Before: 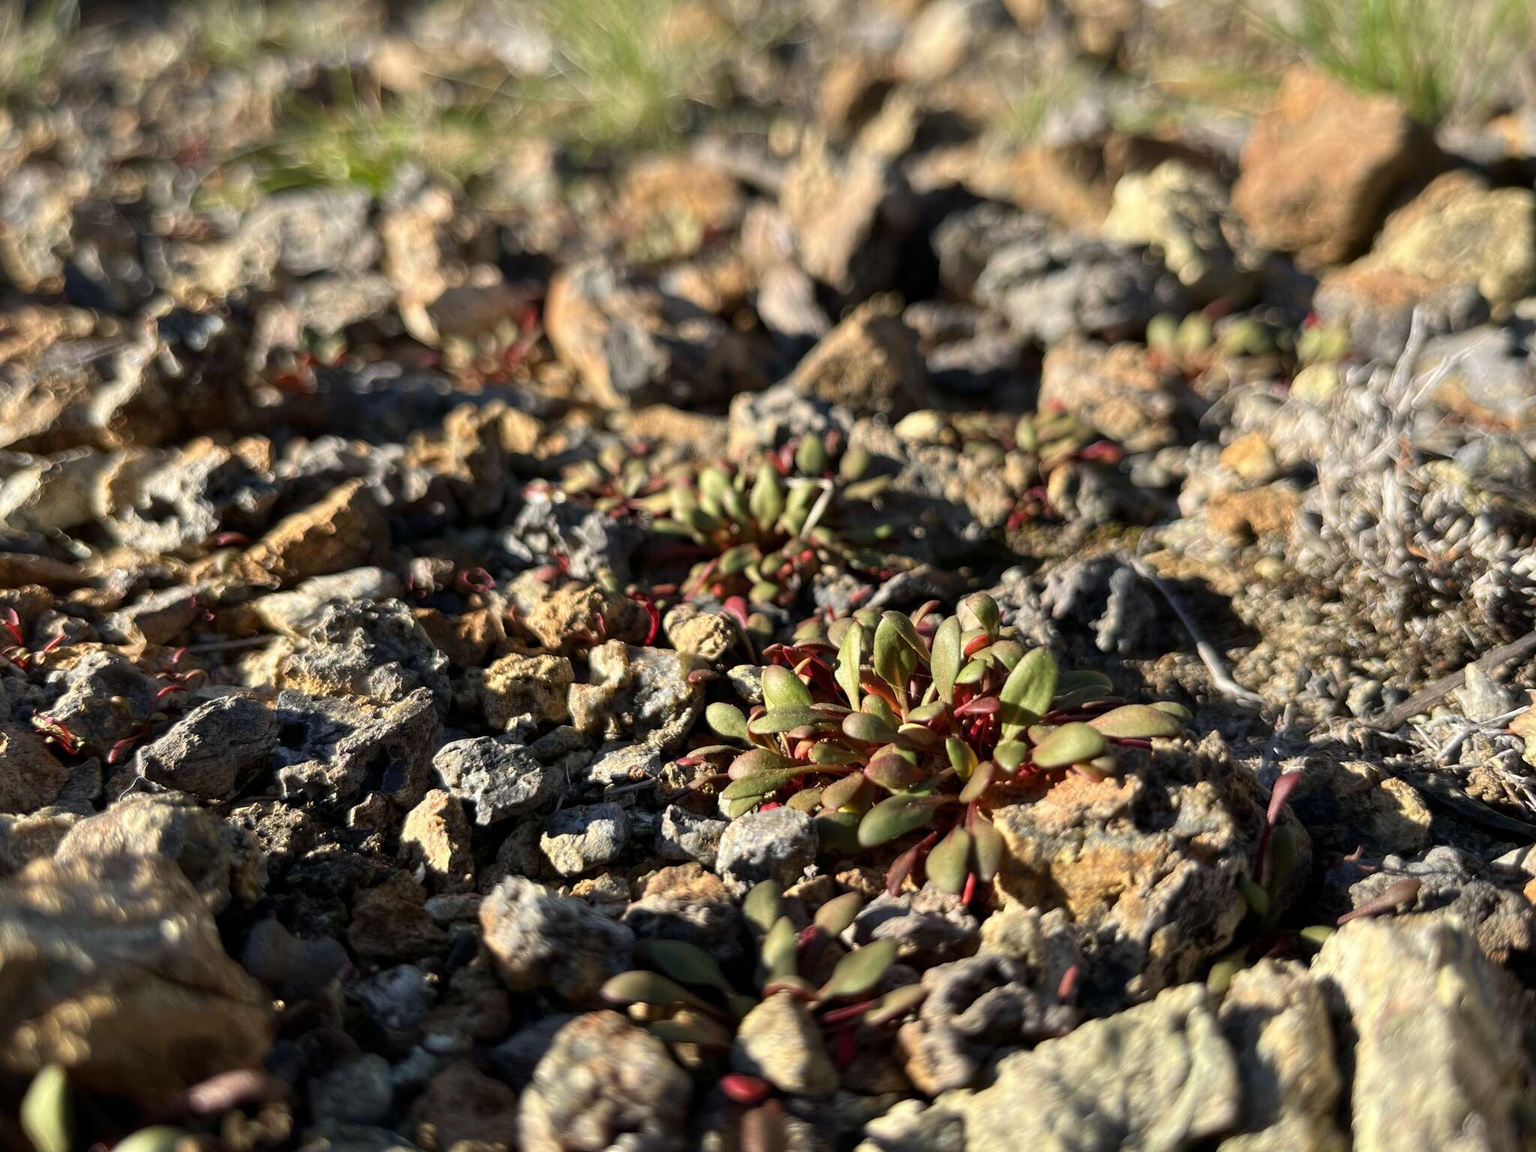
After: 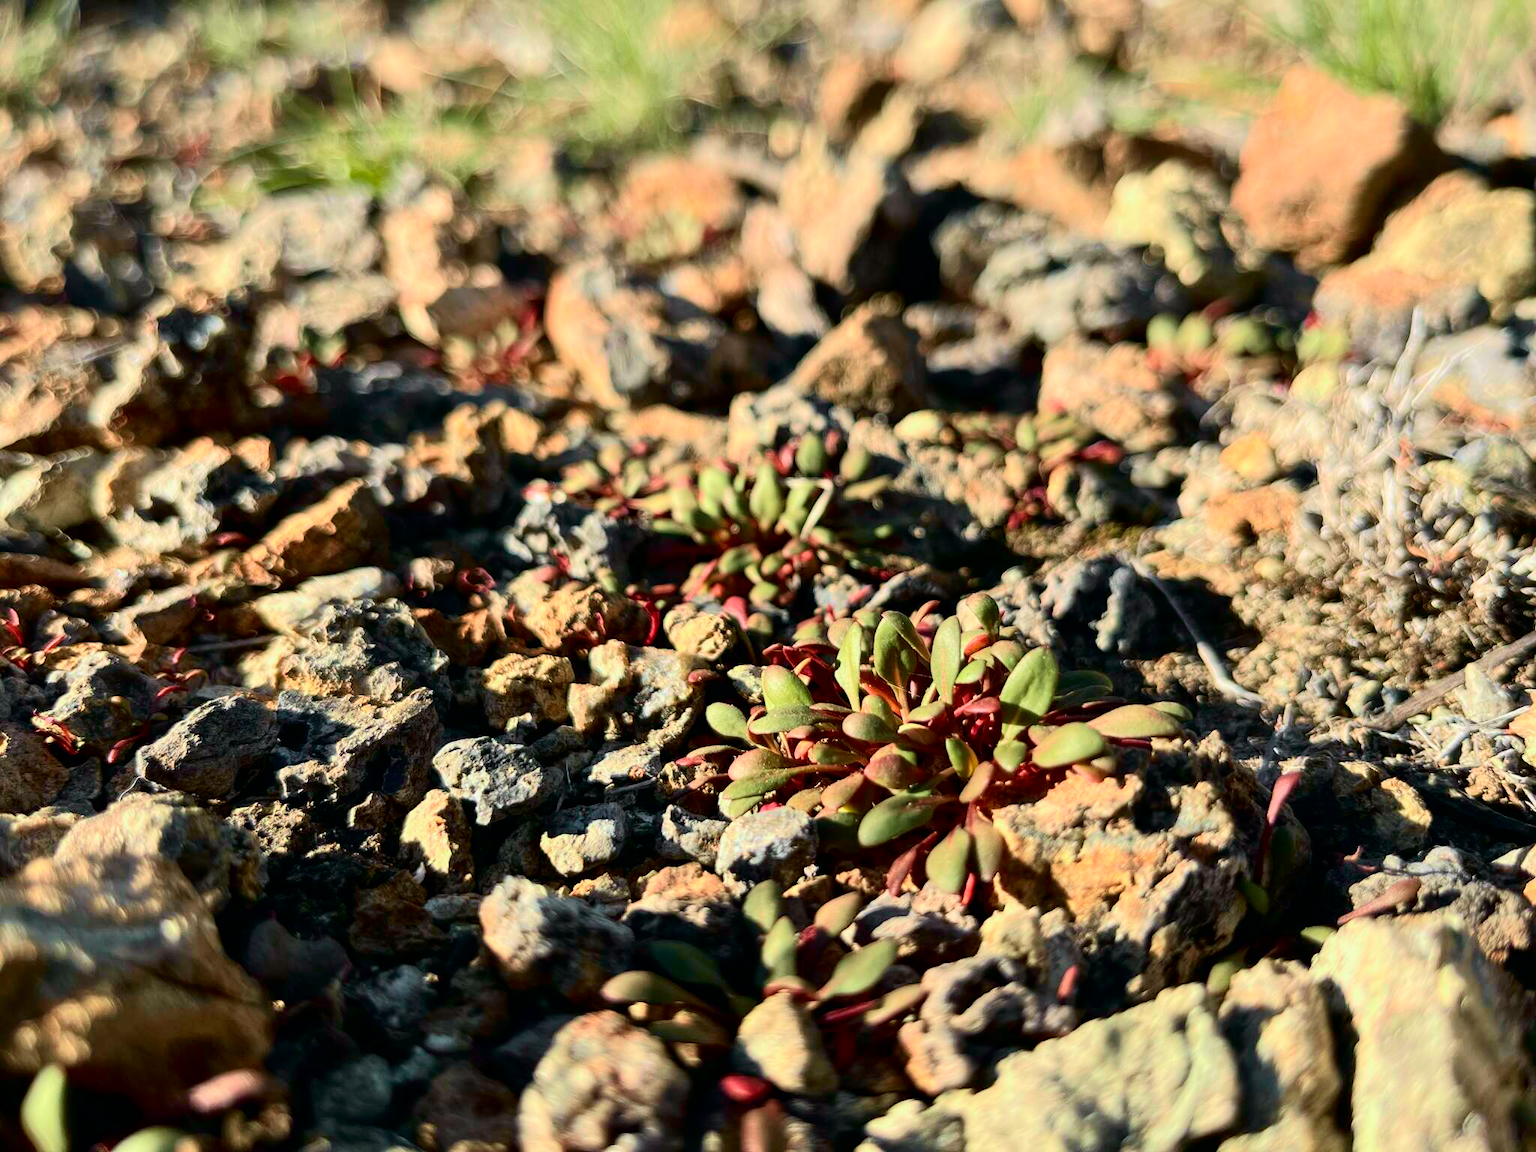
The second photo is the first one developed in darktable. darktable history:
tone curve: curves: ch0 [(0, 0) (0.037, 0.011) (0.135, 0.093) (0.266, 0.281) (0.461, 0.555) (0.581, 0.716) (0.675, 0.793) (0.767, 0.849) (0.91, 0.924) (1, 0.979)]; ch1 [(0, 0) (0.292, 0.278) (0.431, 0.418) (0.493, 0.479) (0.506, 0.5) (0.532, 0.537) (0.562, 0.581) (0.641, 0.663) (0.754, 0.76) (1, 1)]; ch2 [(0, 0) (0.294, 0.3) (0.361, 0.372) (0.429, 0.445) (0.478, 0.486) (0.502, 0.498) (0.518, 0.522) (0.531, 0.549) (0.561, 0.59) (0.64, 0.655) (0.693, 0.706) (0.845, 0.833) (1, 0.951)], color space Lab, independent channels, preserve colors none
